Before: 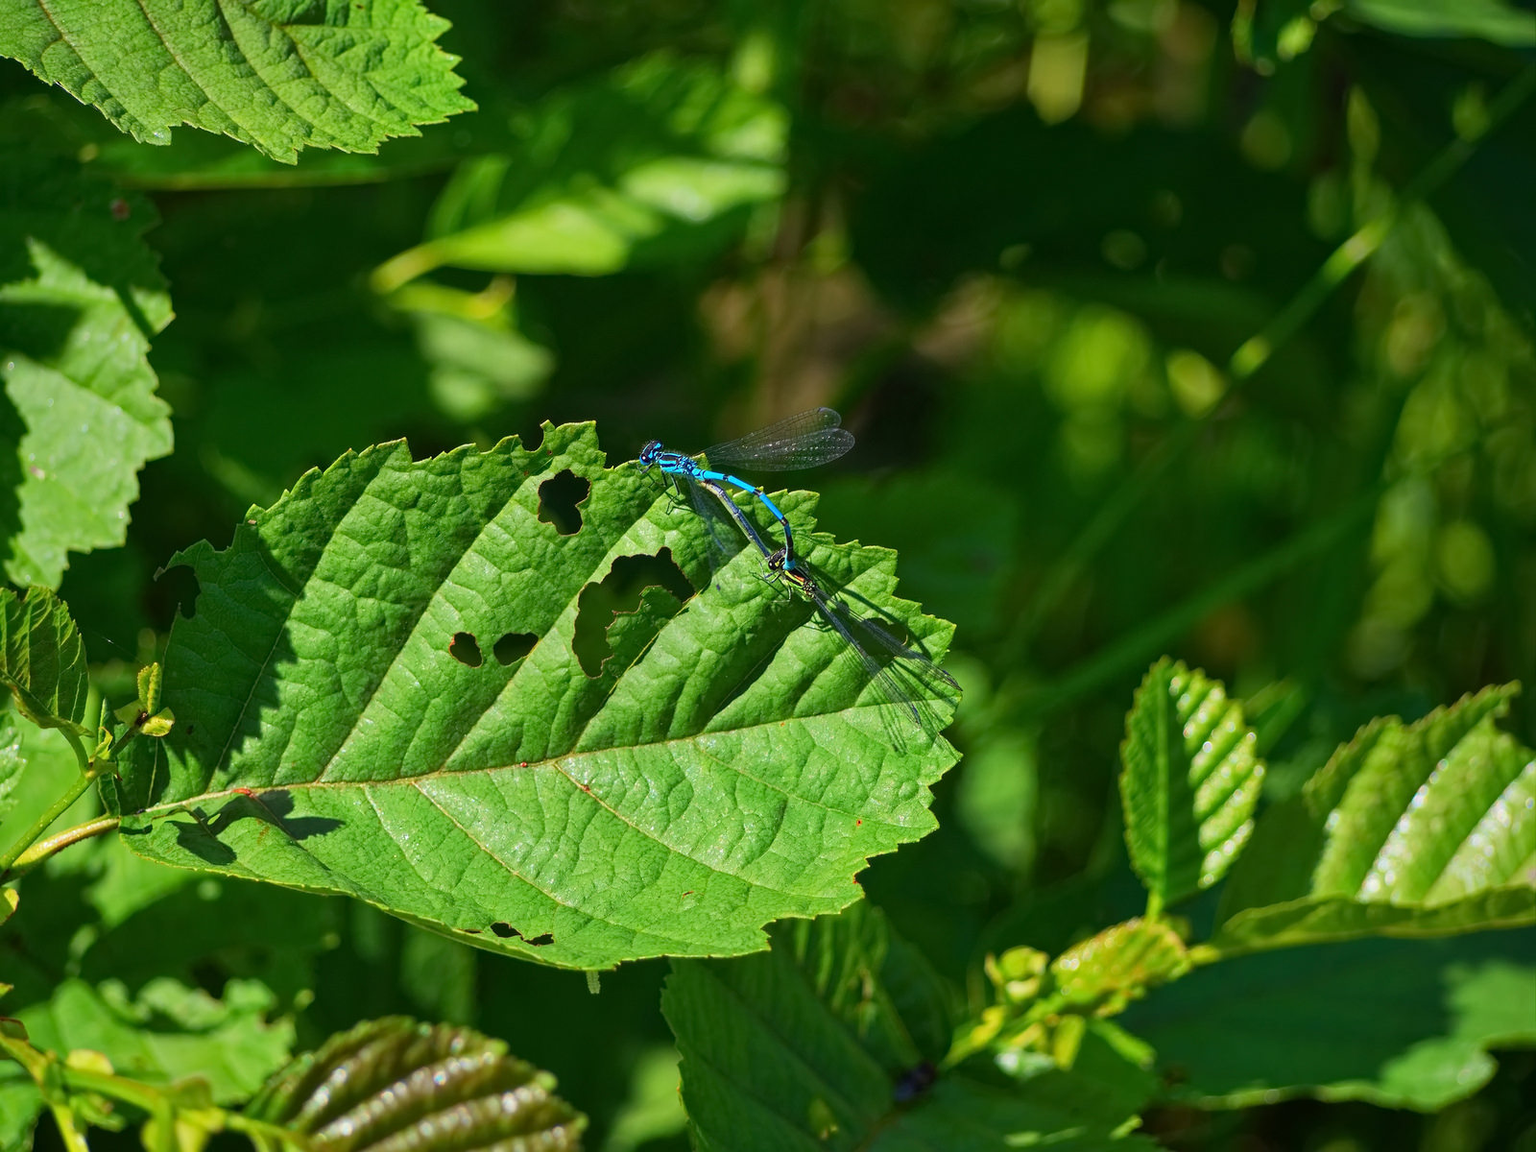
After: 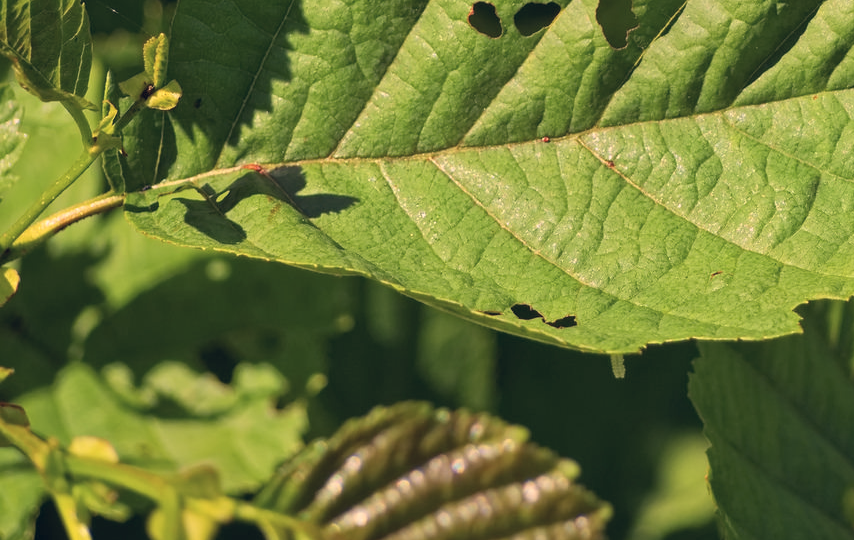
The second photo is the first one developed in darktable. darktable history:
crop and rotate: top 54.778%, right 46.61%, bottom 0.159%
color correction: highlights a* 19.59, highlights b* 27.49, shadows a* 3.46, shadows b* -17.28, saturation 0.73
